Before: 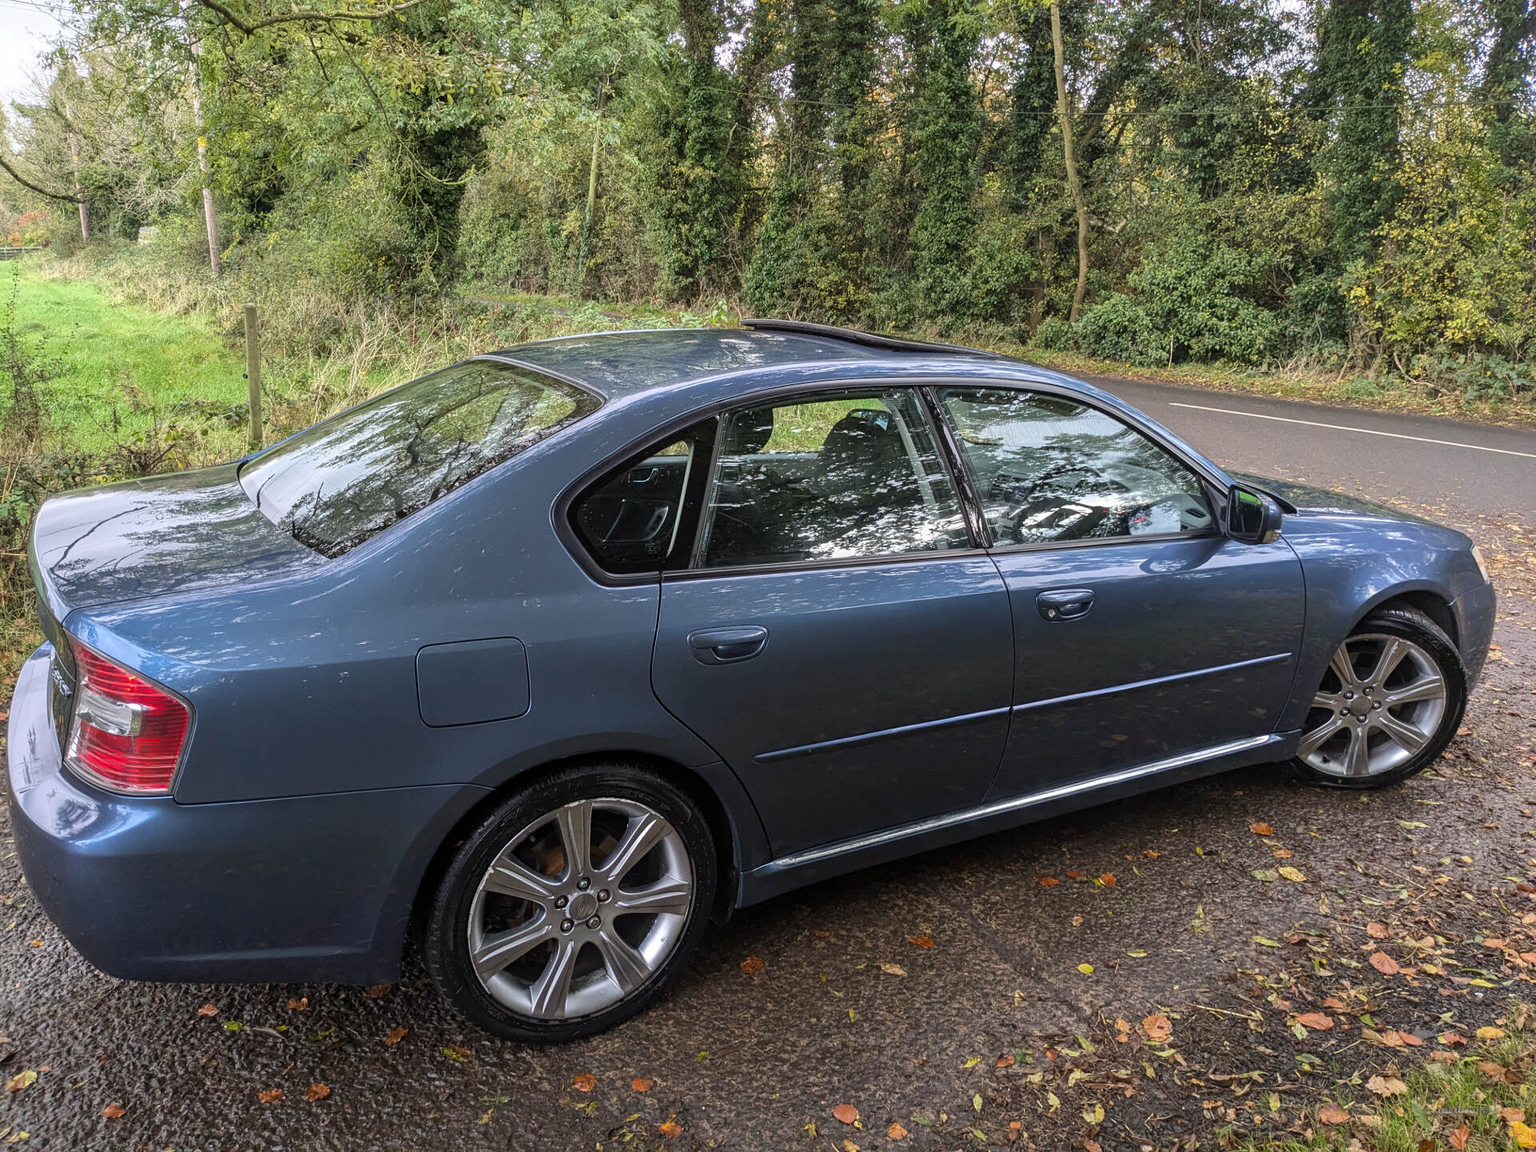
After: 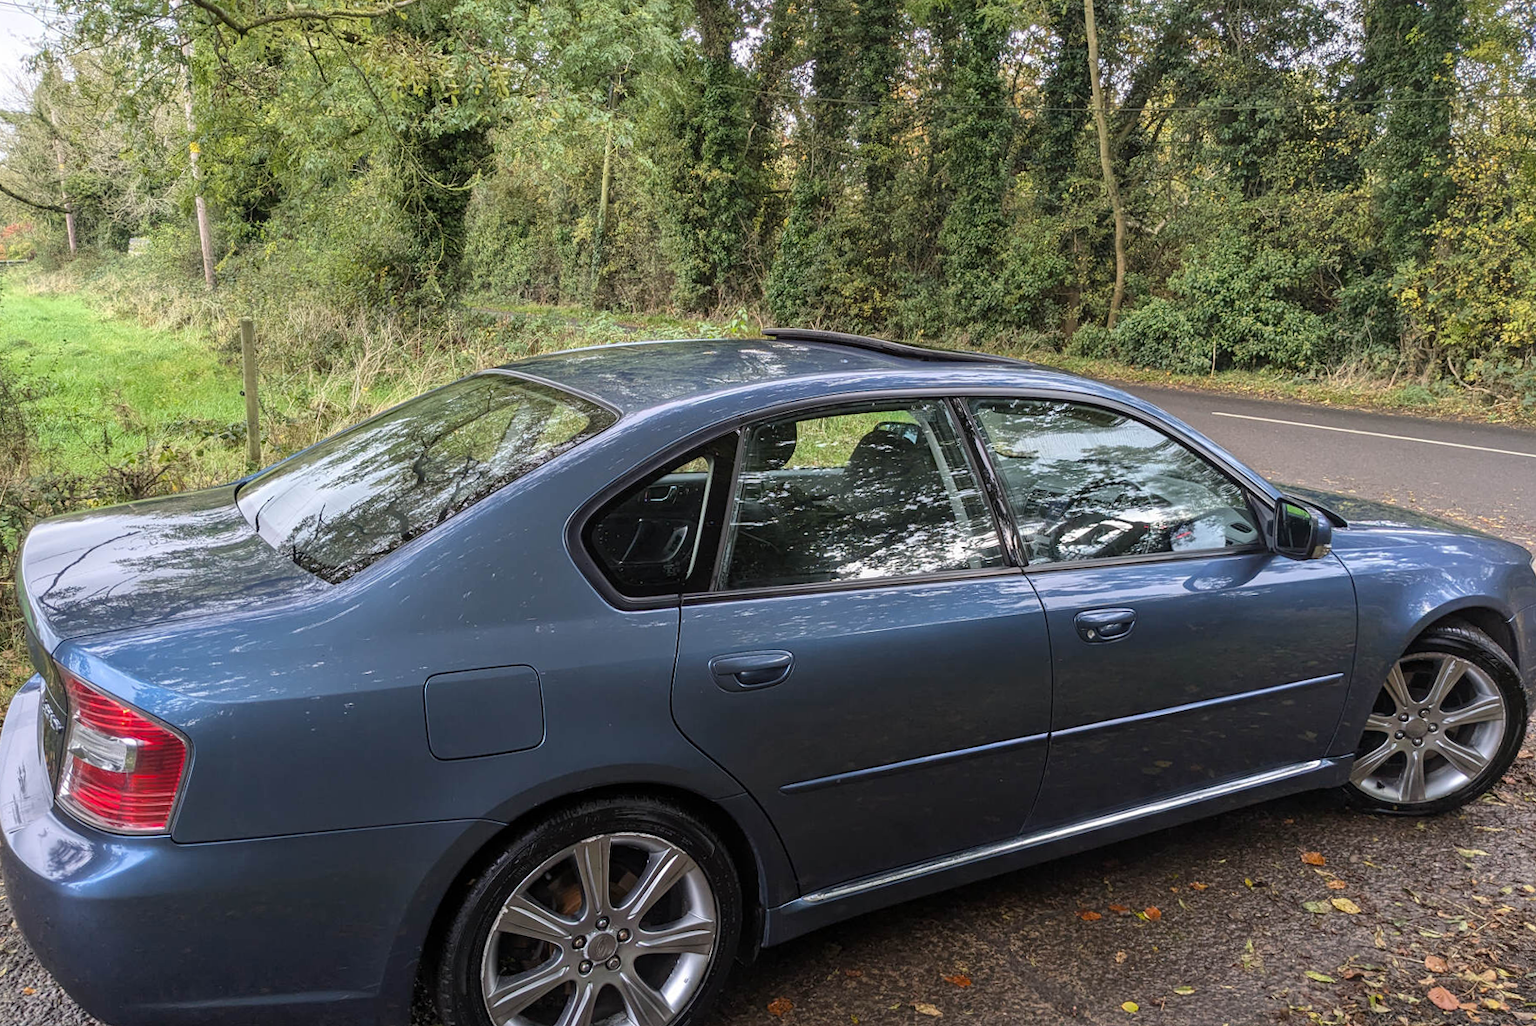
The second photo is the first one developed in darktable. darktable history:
crop and rotate: angle 0.542°, left 0.248%, right 3.246%, bottom 14.067%
